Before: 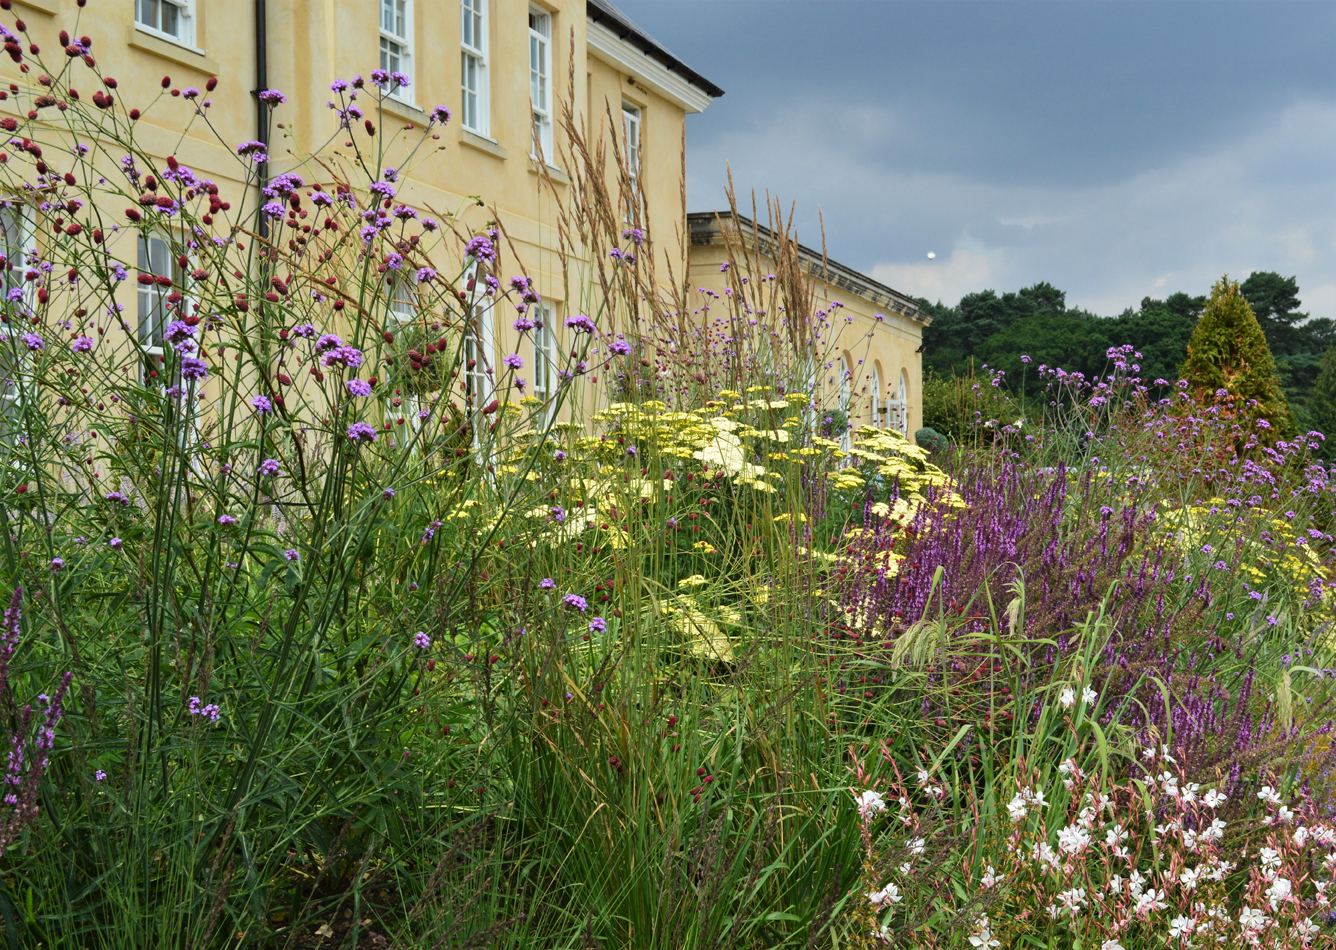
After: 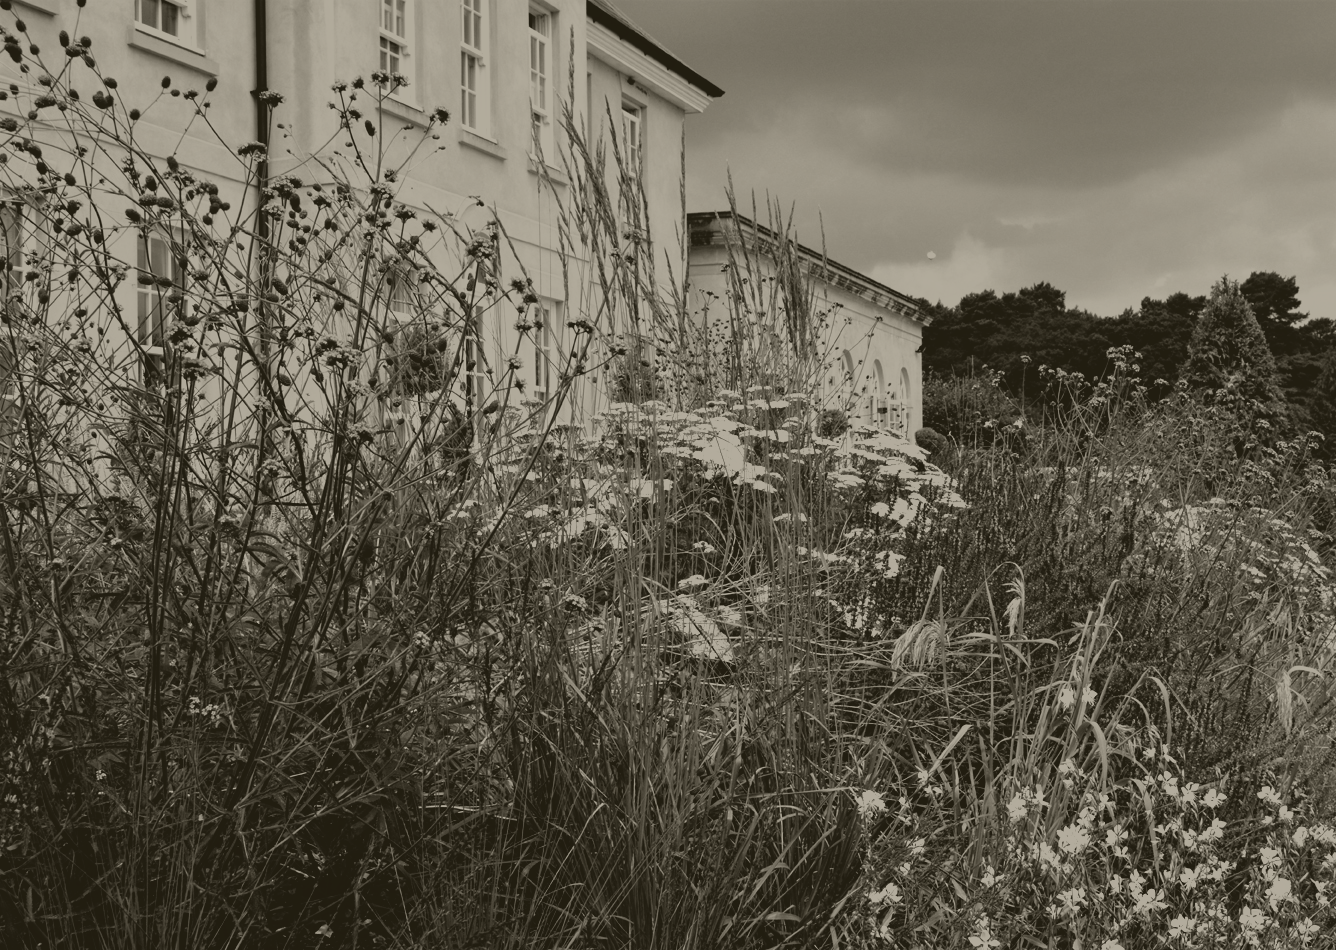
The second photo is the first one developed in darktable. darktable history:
colorize: hue 41.44°, saturation 22%, source mix 60%, lightness 10.61%
filmic rgb: black relative exposure -8.2 EV, white relative exposure 2.2 EV, threshold 3 EV, hardness 7.11, latitude 85.74%, contrast 1.696, highlights saturation mix -4%, shadows ↔ highlights balance -2.69%, preserve chrominance no, color science v5 (2021), contrast in shadows safe, contrast in highlights safe, enable highlight reconstruction true
